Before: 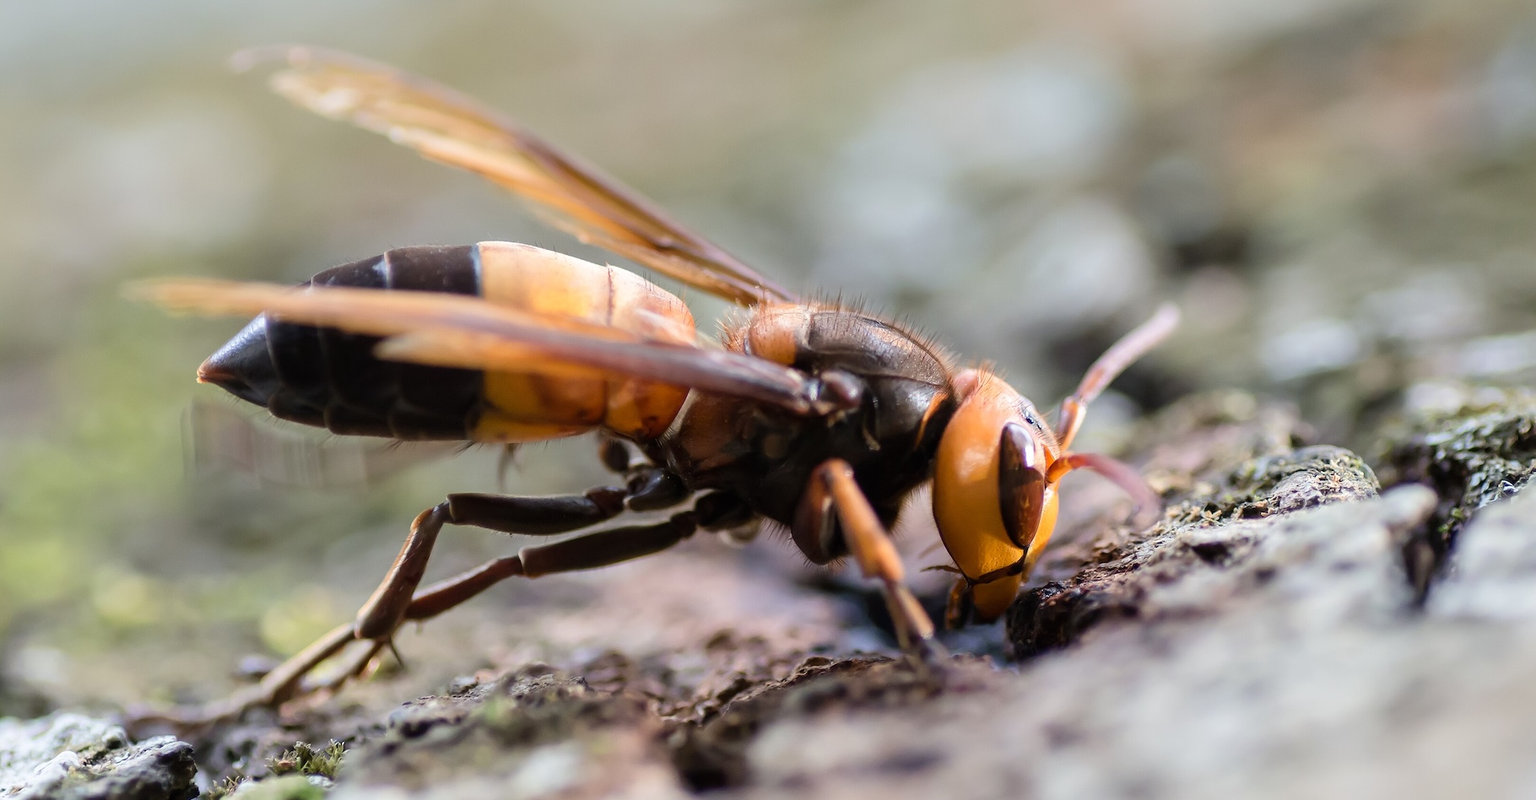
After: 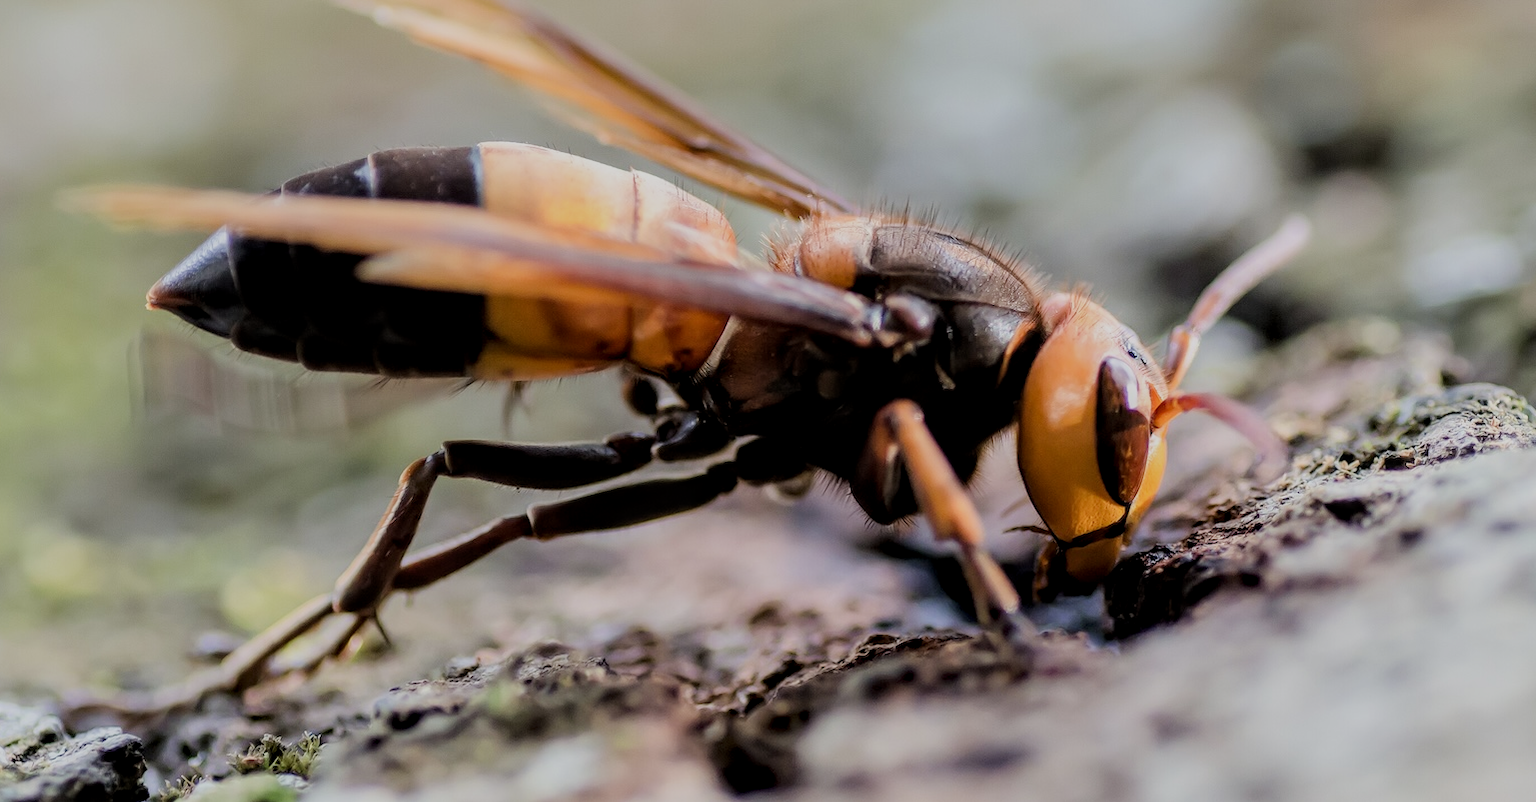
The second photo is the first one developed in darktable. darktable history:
local contrast: on, module defaults
filmic rgb: black relative exposure -7.08 EV, white relative exposure 5.38 EV, hardness 3.02
crop and rotate: left 4.833%, top 15.212%, right 10.684%
